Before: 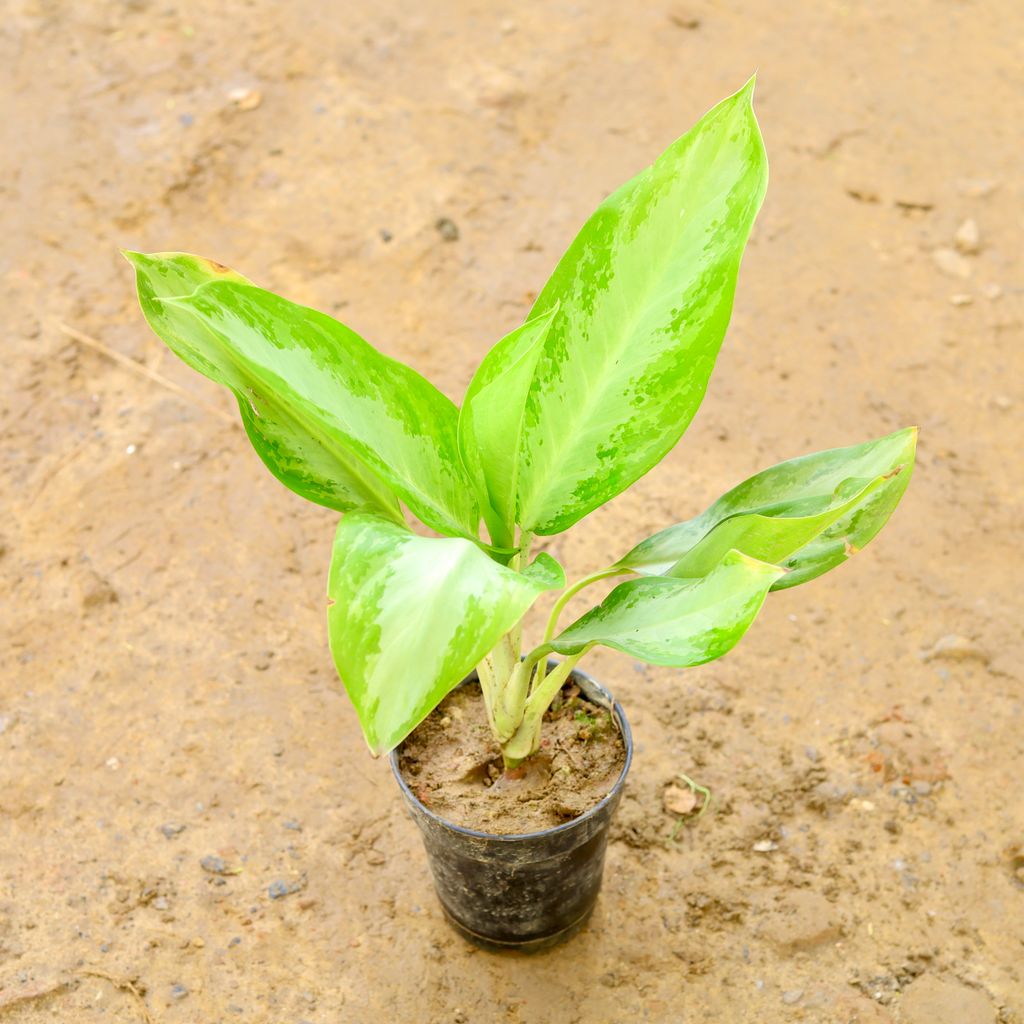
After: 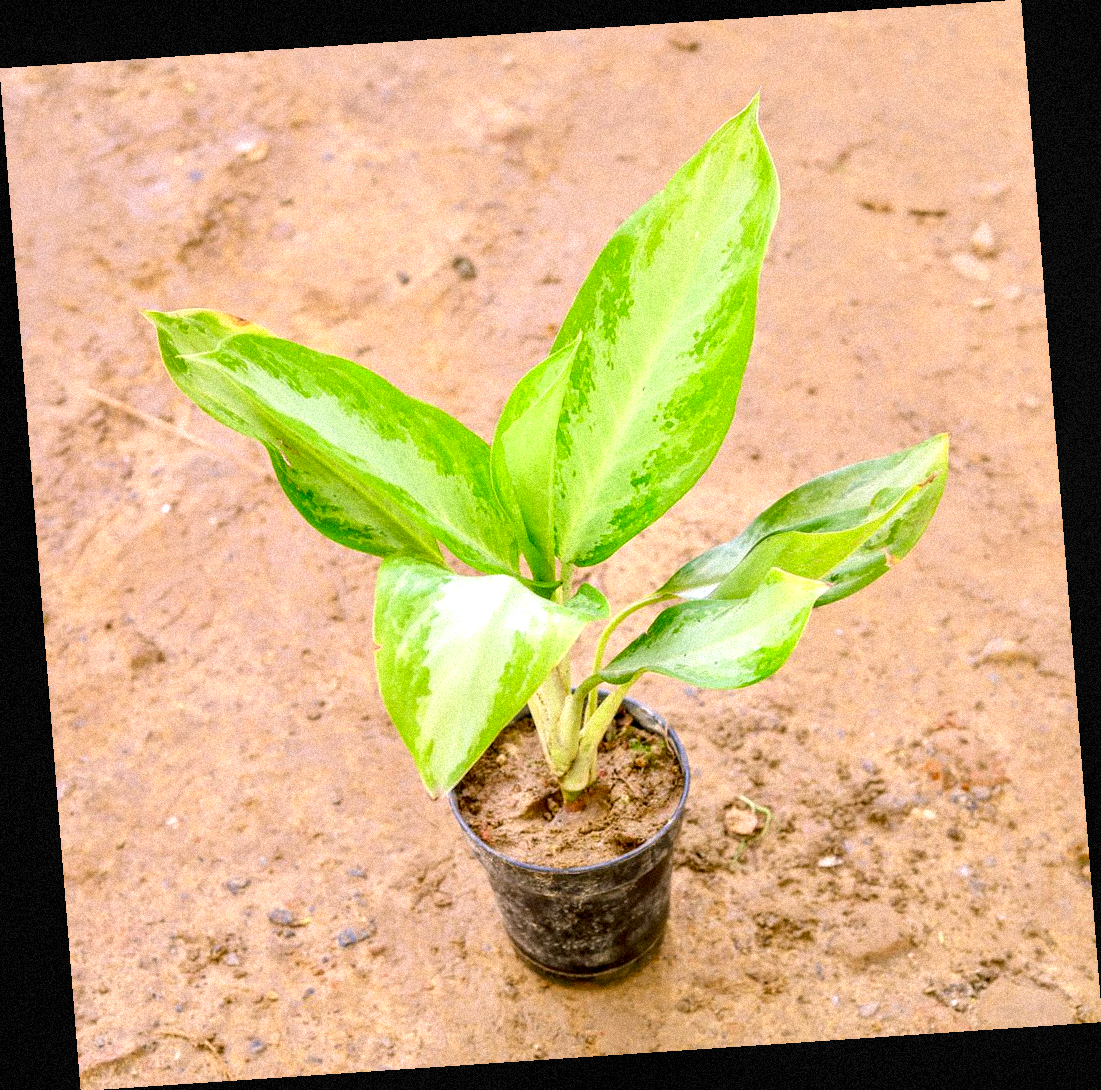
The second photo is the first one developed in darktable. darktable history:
rotate and perspective: rotation -4.2°, shear 0.006, automatic cropping off
white balance: red 1.066, blue 1.119
exposure: black level correction 0.003, exposure 0.383 EV, compensate highlight preservation false
grain: coarseness 9.38 ISO, strength 34.99%, mid-tones bias 0%
local contrast: detail 130%
